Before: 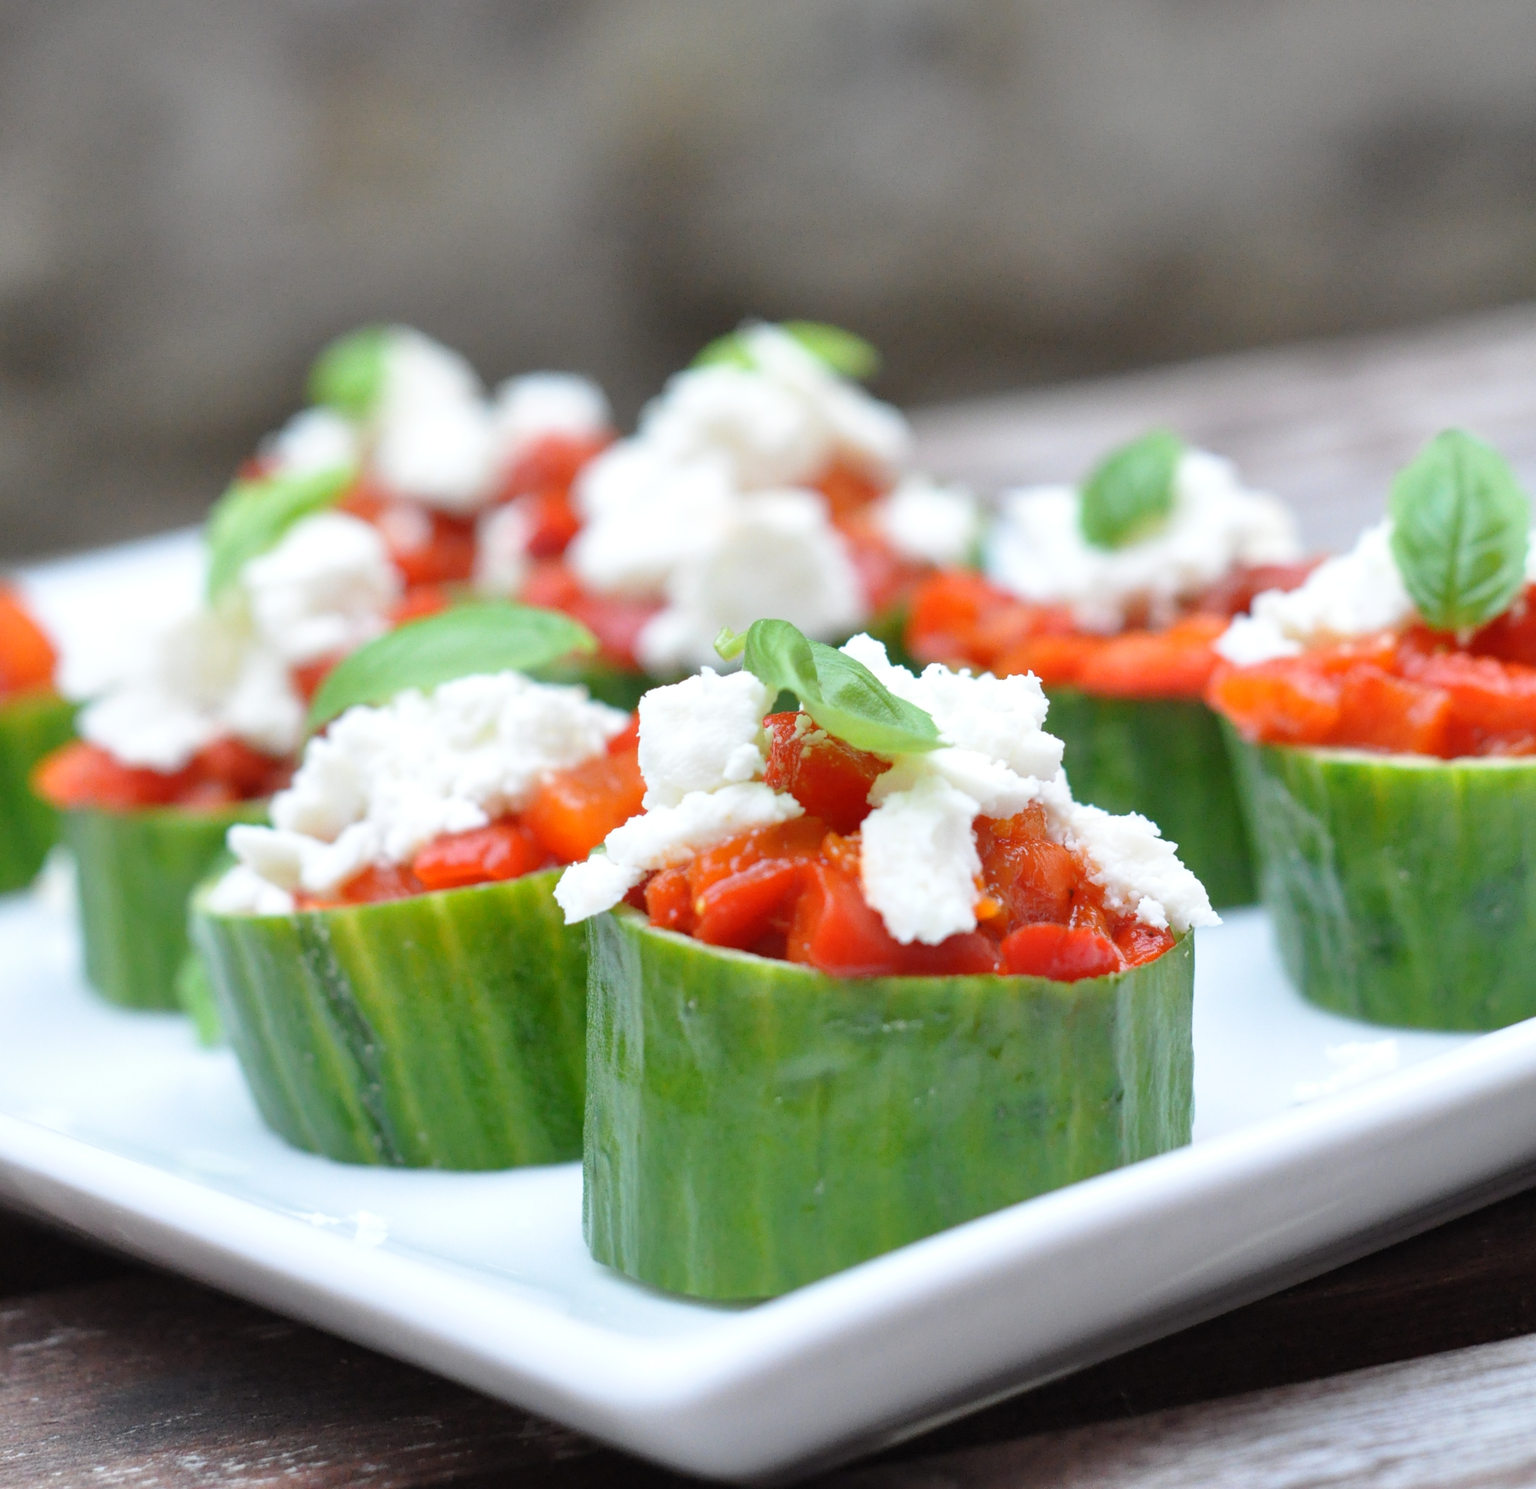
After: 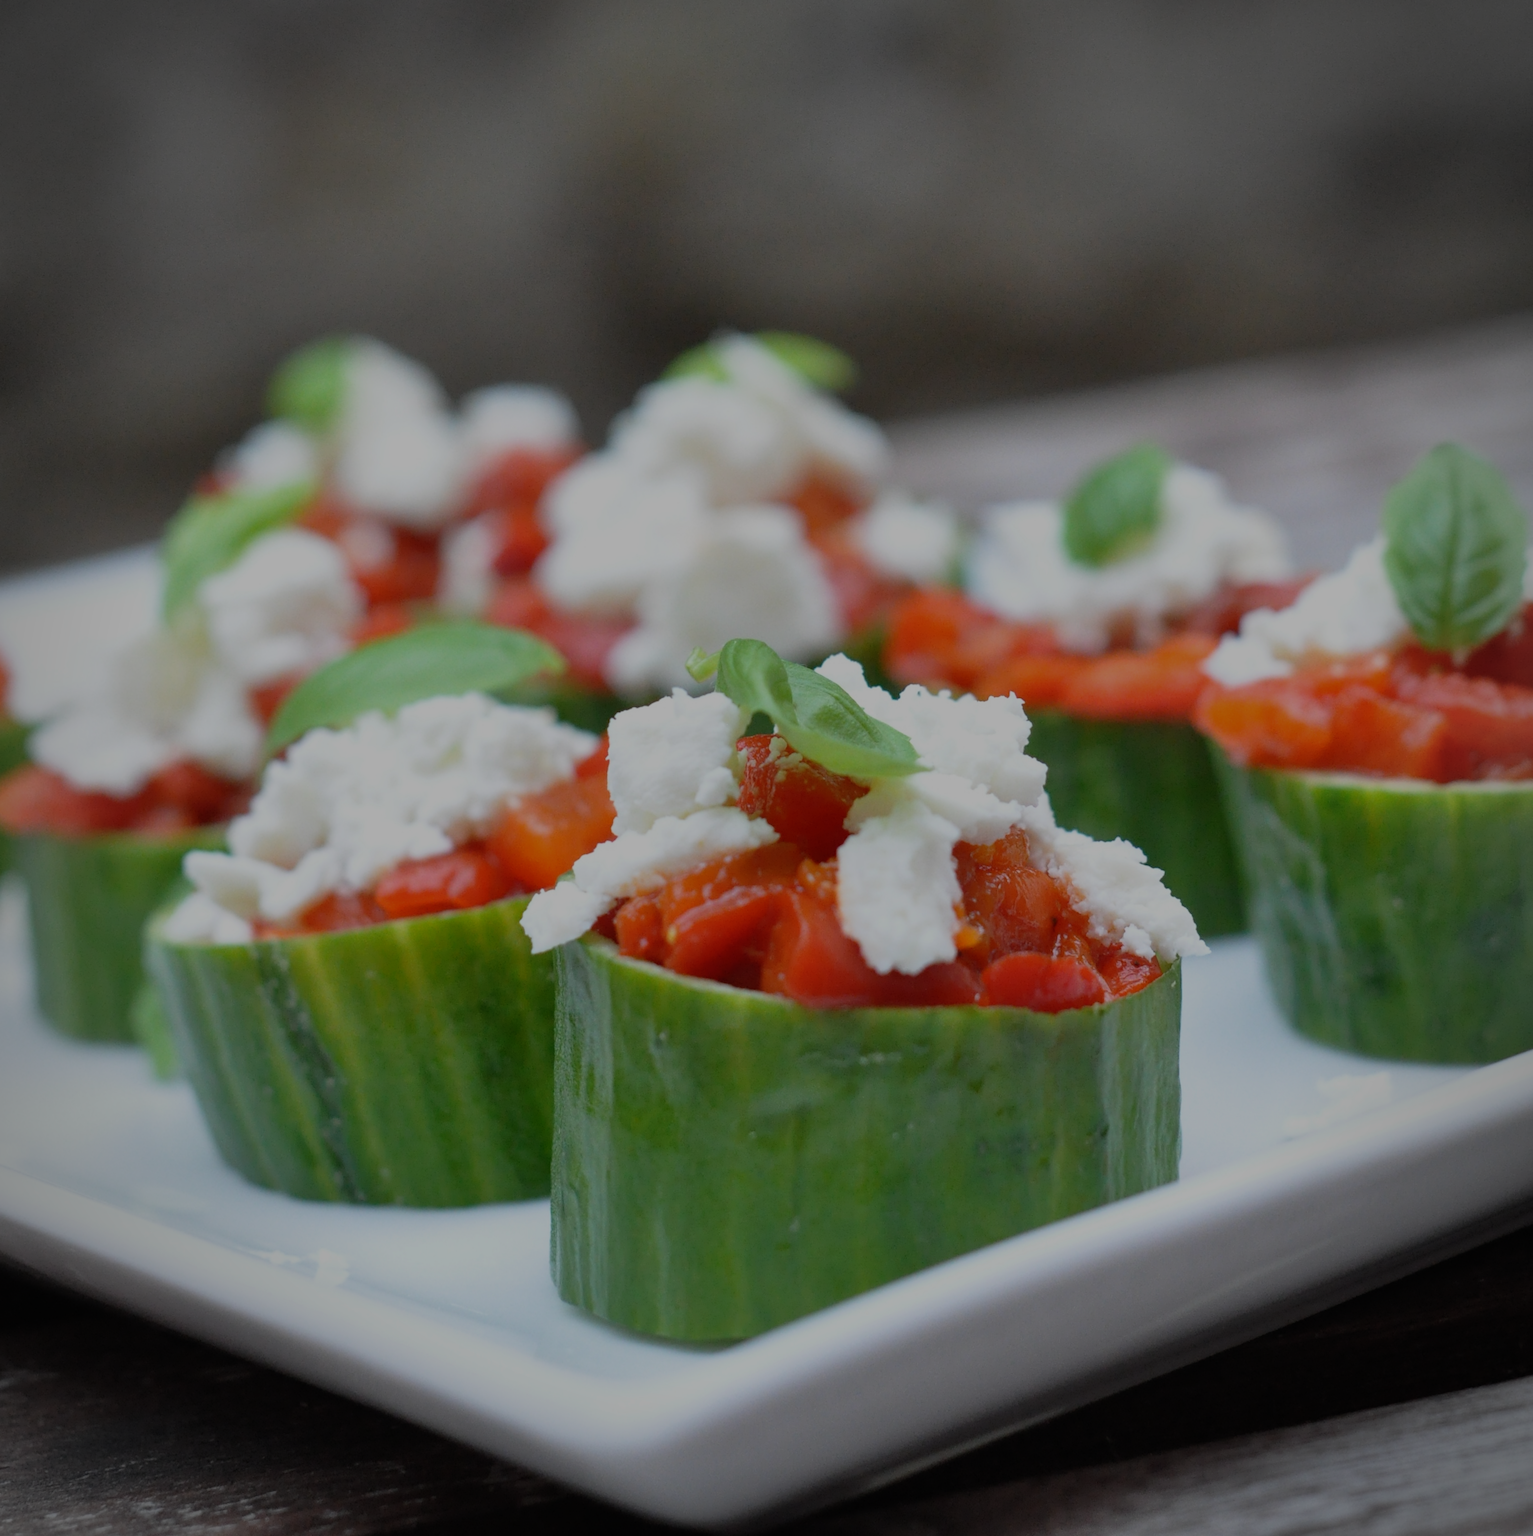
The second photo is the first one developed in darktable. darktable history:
exposure: black level correction 0, exposure 0.4 EV, compensate exposure bias true, compensate highlight preservation false
vignetting: on, module defaults
crop and rotate: left 3.238%
